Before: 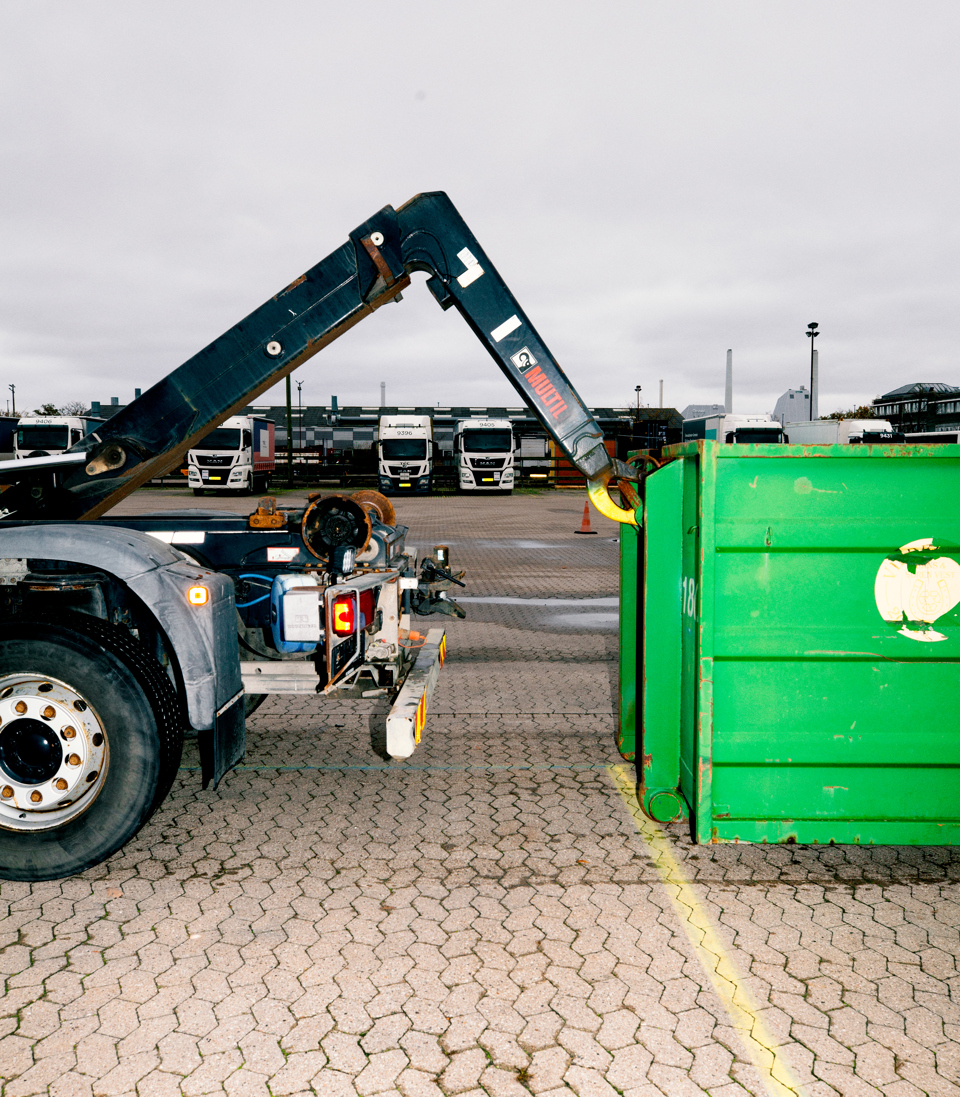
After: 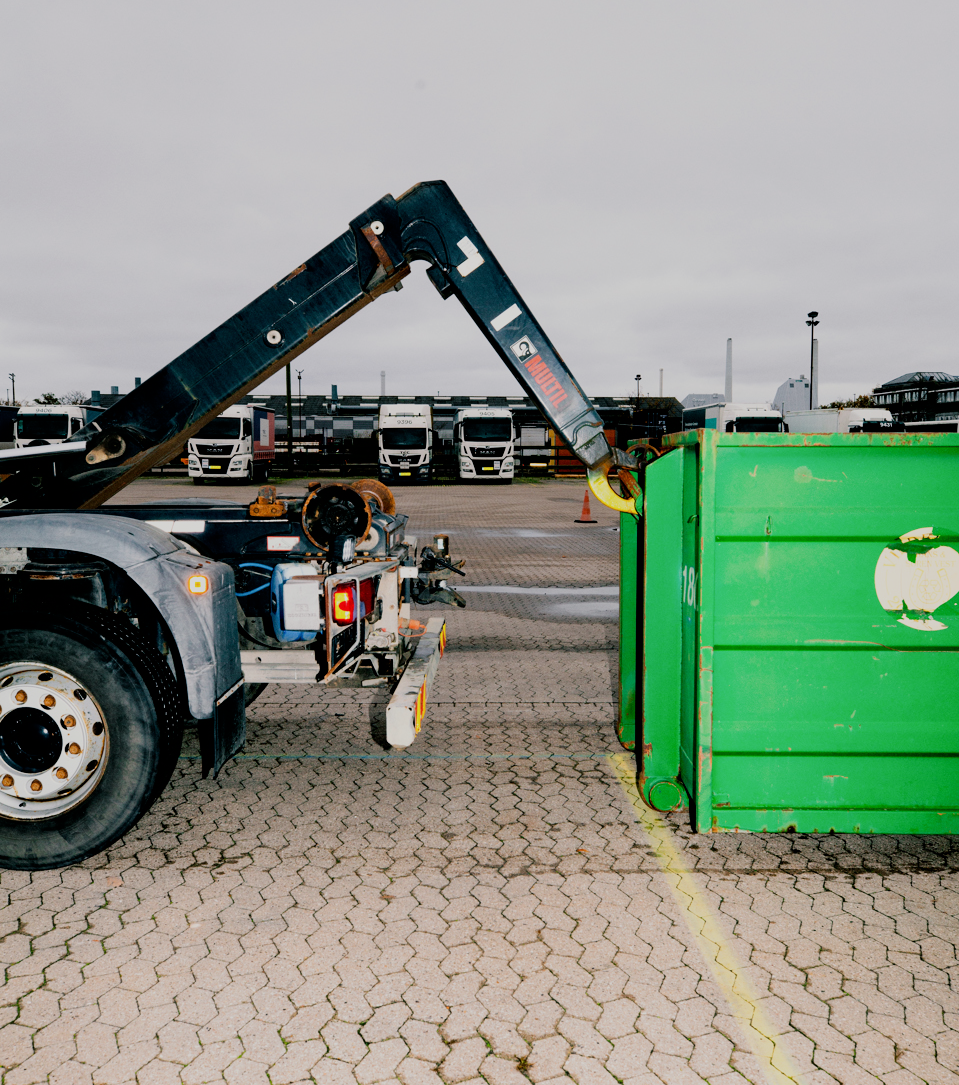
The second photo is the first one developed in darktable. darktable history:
filmic rgb: black relative exposure -7.65 EV, white relative exposure 4.56 EV, hardness 3.61
crop: top 1.049%, right 0.001%
